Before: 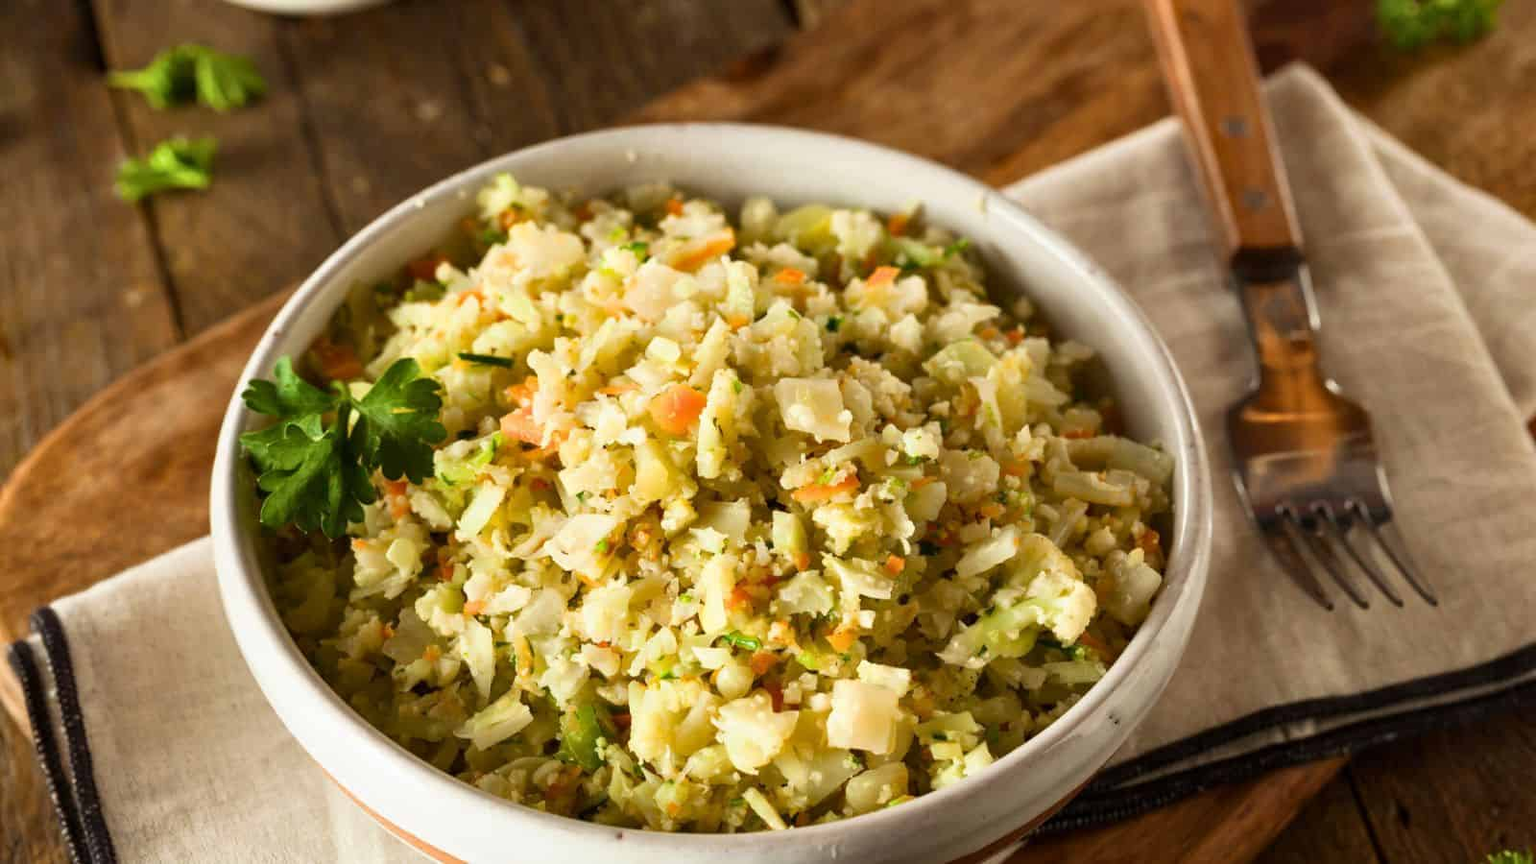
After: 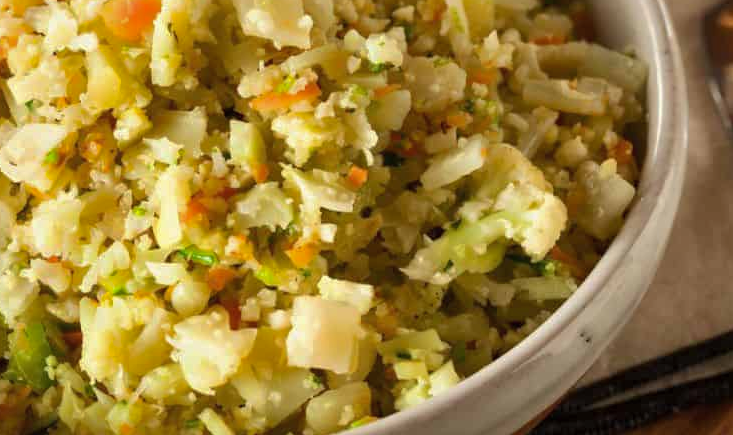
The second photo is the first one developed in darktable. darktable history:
crop: left 35.976%, top 45.819%, right 18.162%, bottom 5.807%
shadows and highlights: shadows 30
